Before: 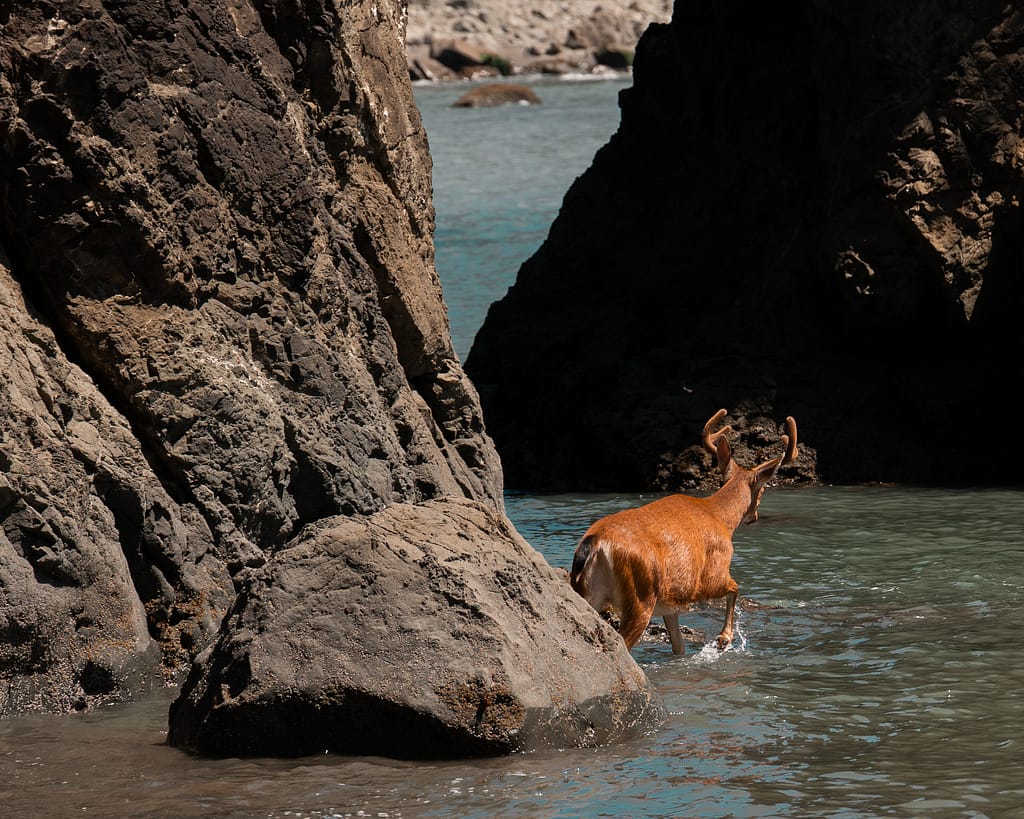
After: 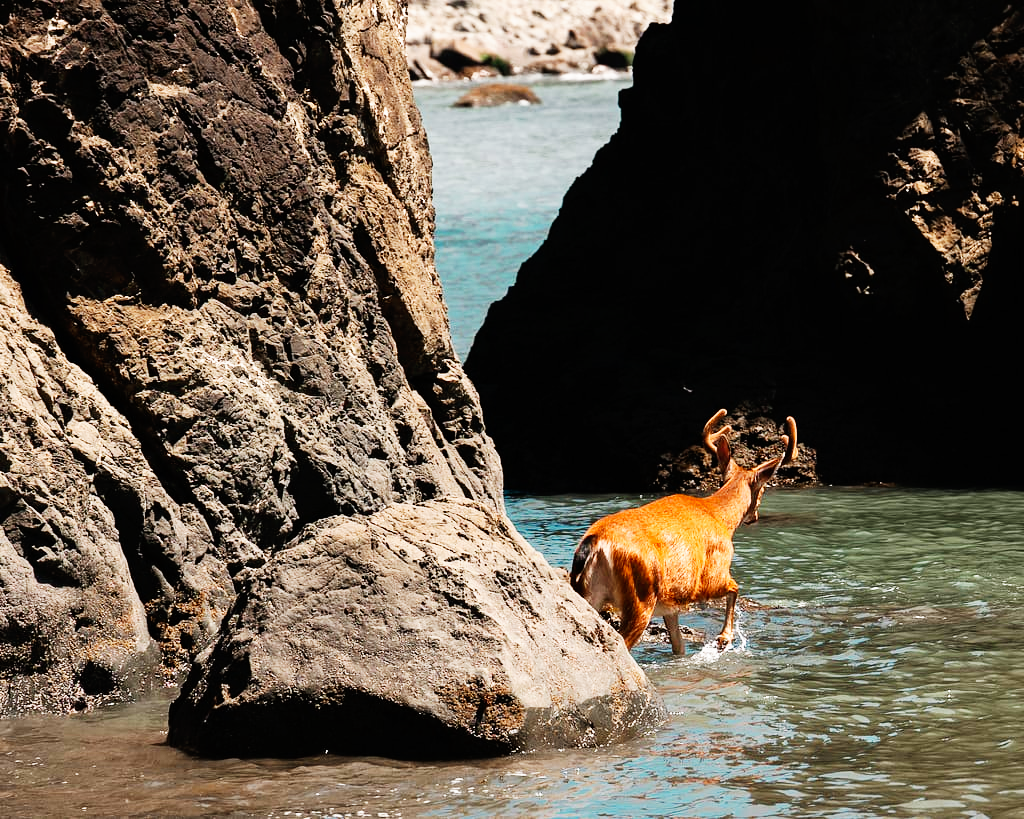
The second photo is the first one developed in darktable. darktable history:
base curve: curves: ch0 [(0, 0) (0.007, 0.004) (0.027, 0.03) (0.046, 0.07) (0.207, 0.54) (0.442, 0.872) (0.673, 0.972) (1, 1)], preserve colors none
tone equalizer: on, module defaults
exposure: exposure 0 EV, compensate highlight preservation false
